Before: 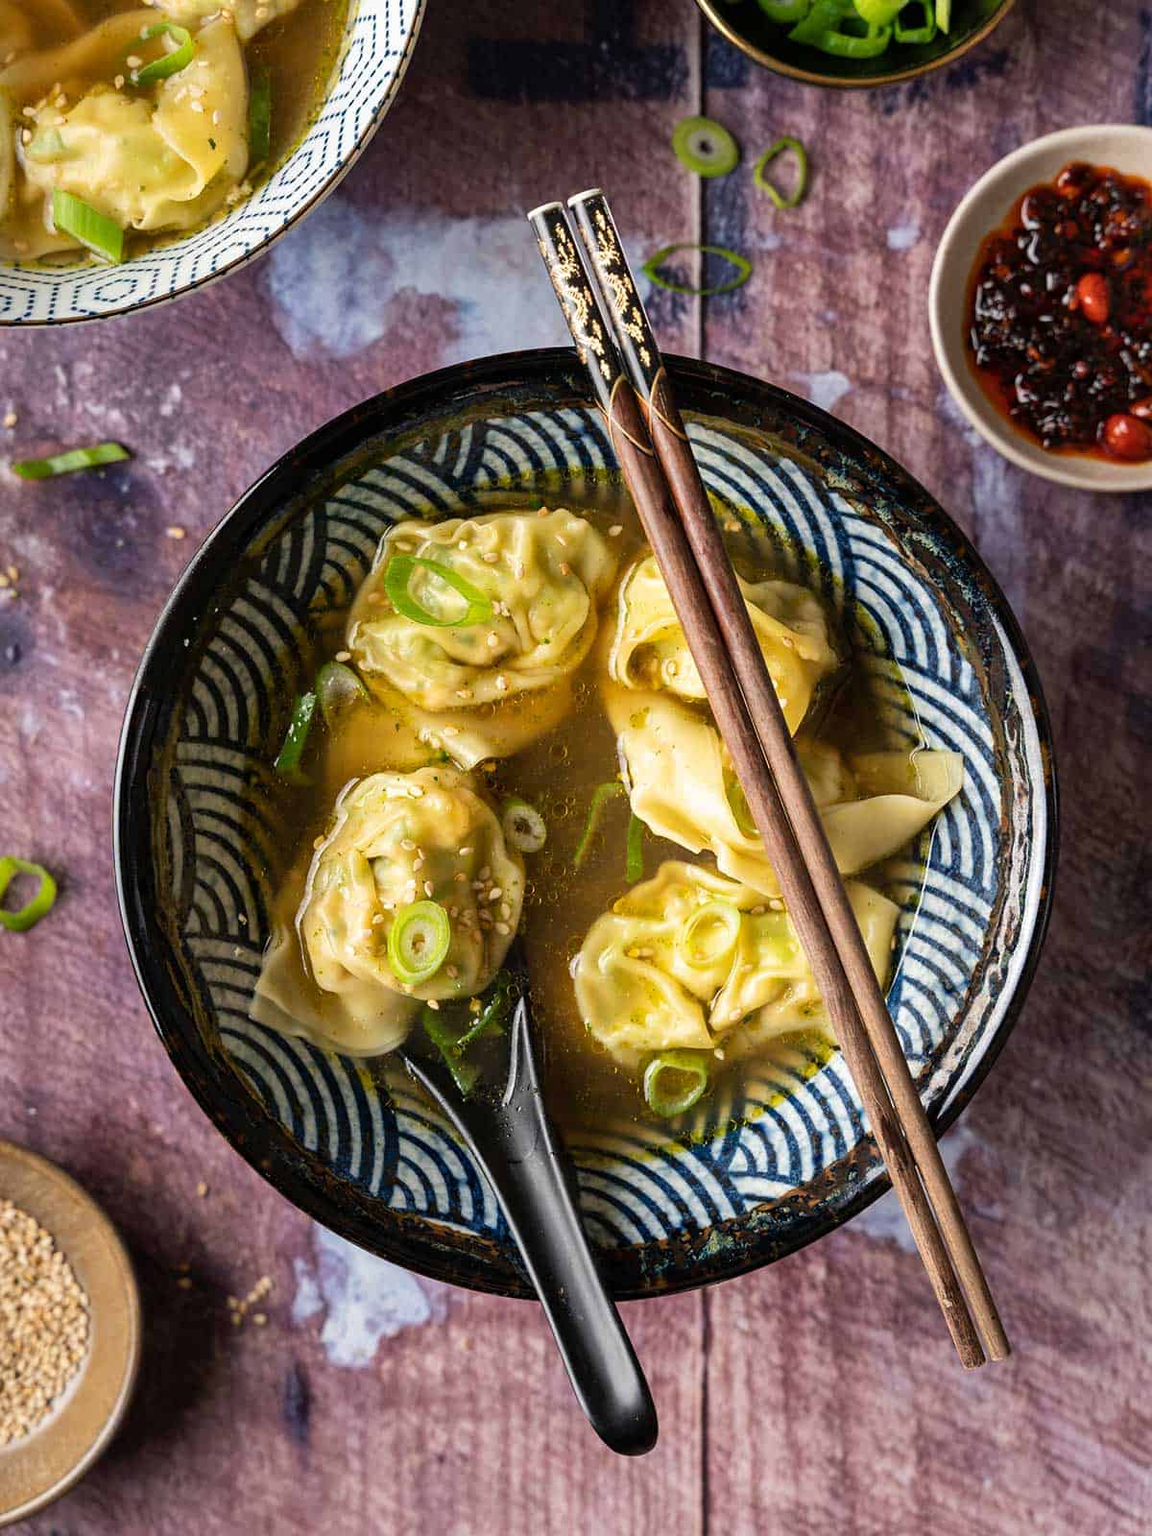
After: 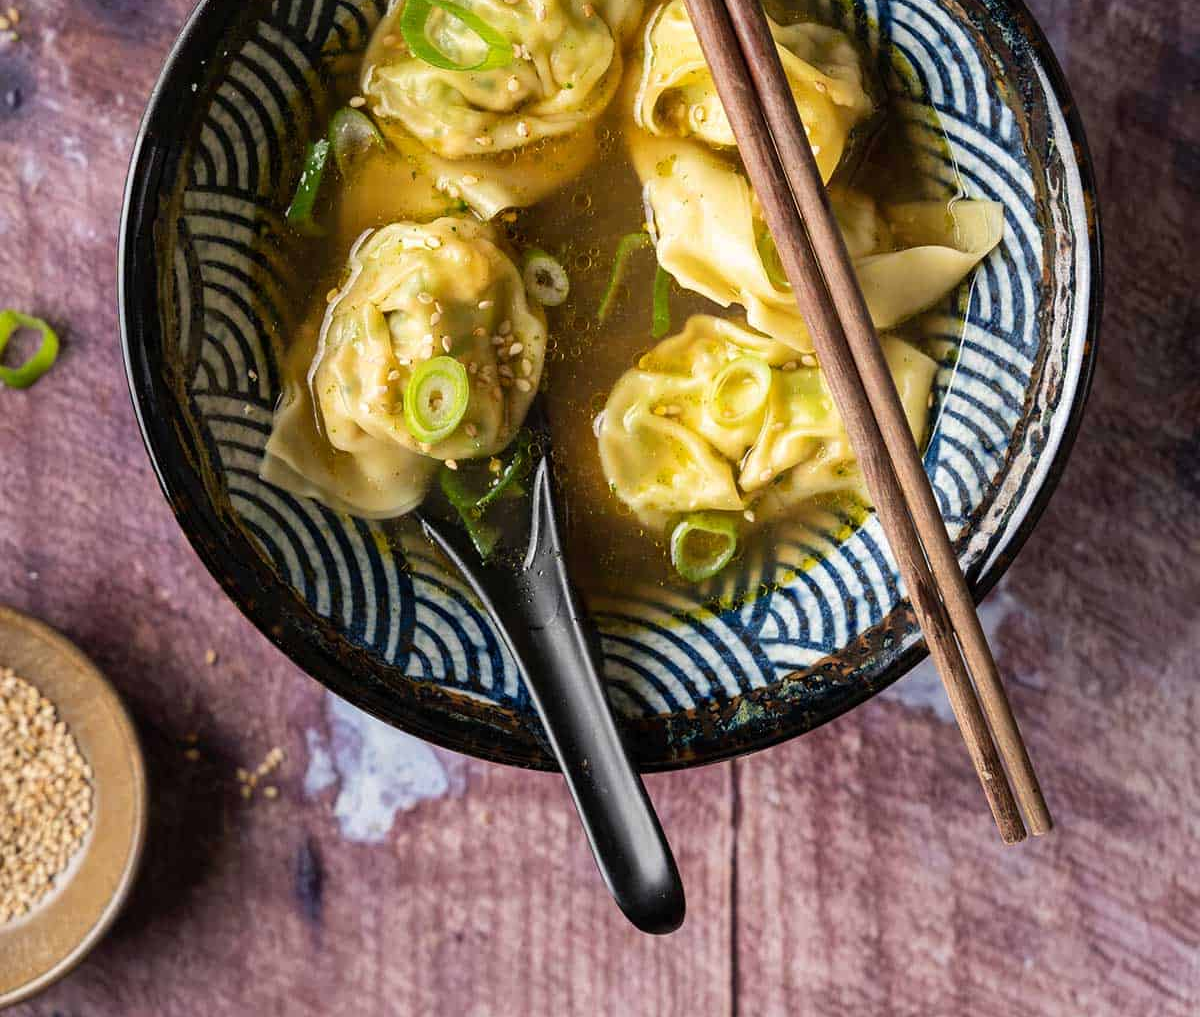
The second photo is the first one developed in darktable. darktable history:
rotate and perspective: crop left 0, crop top 0
crop and rotate: top 36.435%
